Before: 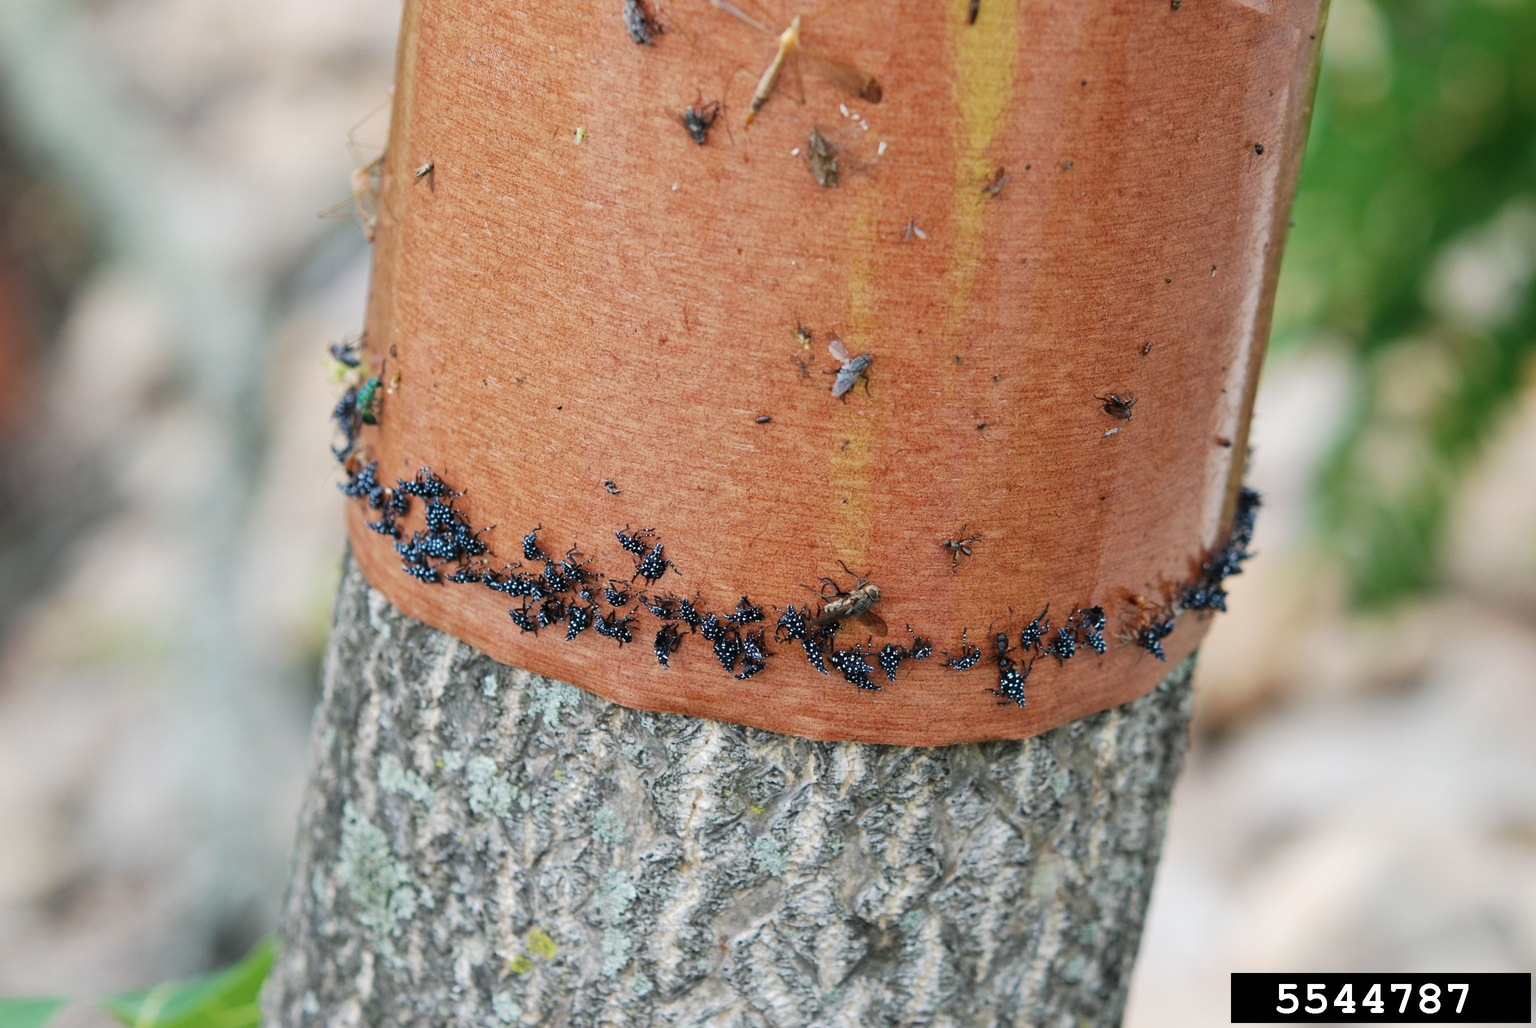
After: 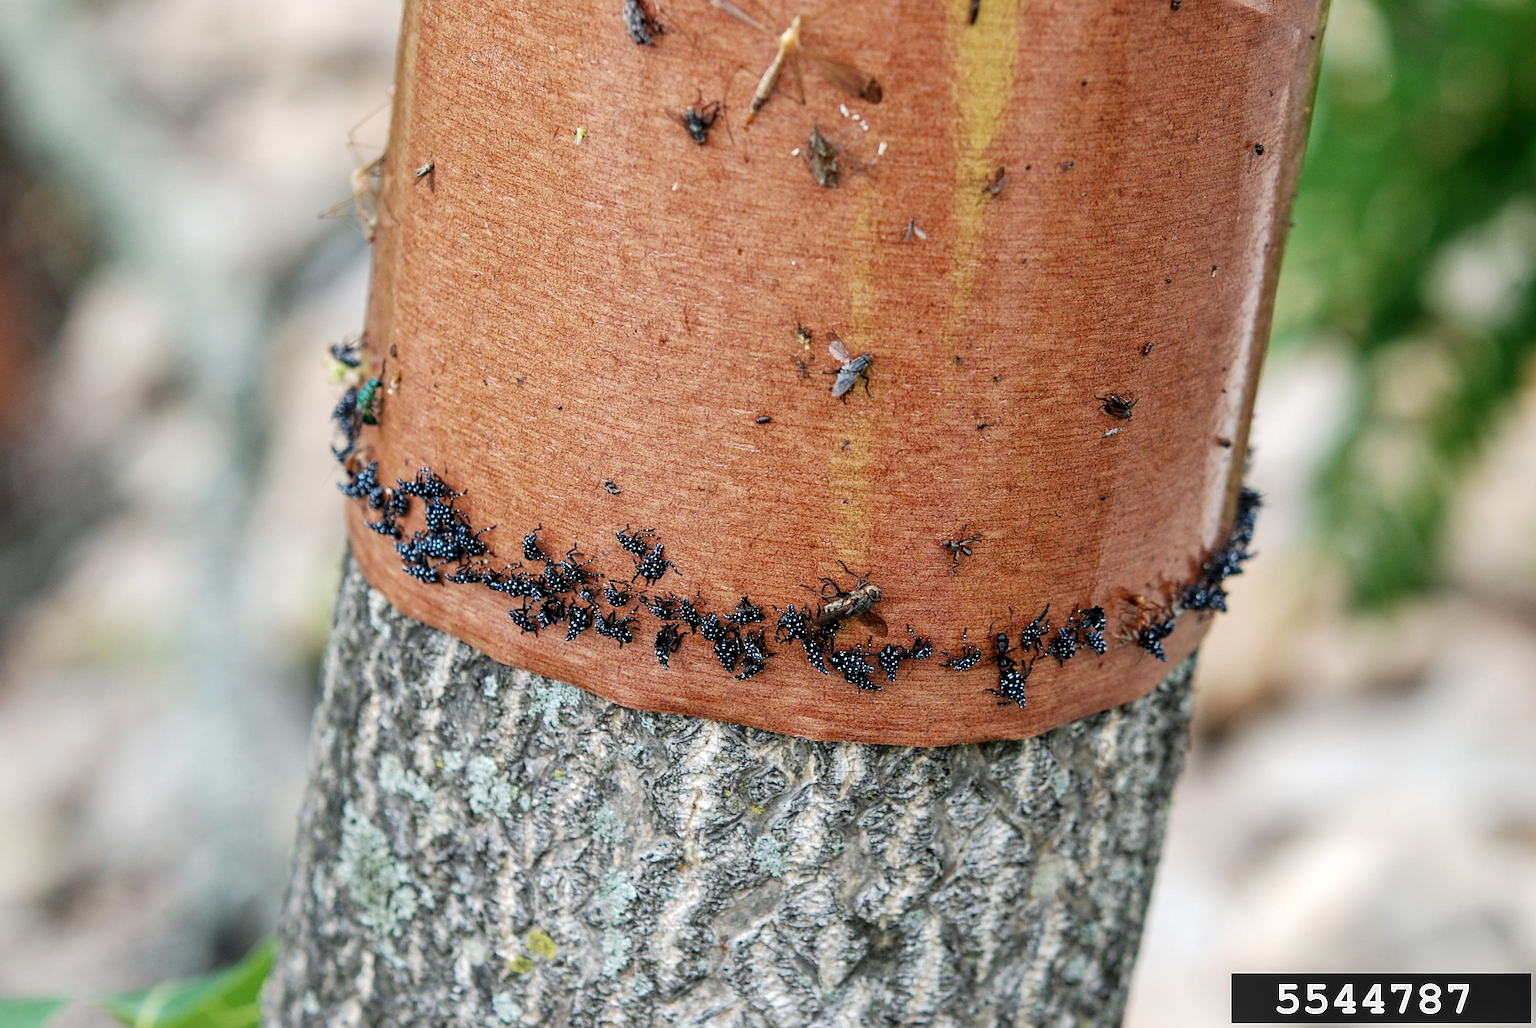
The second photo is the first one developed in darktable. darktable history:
sharpen: on, module defaults
local contrast: highlights 62%, detail 143%, midtone range 0.423
